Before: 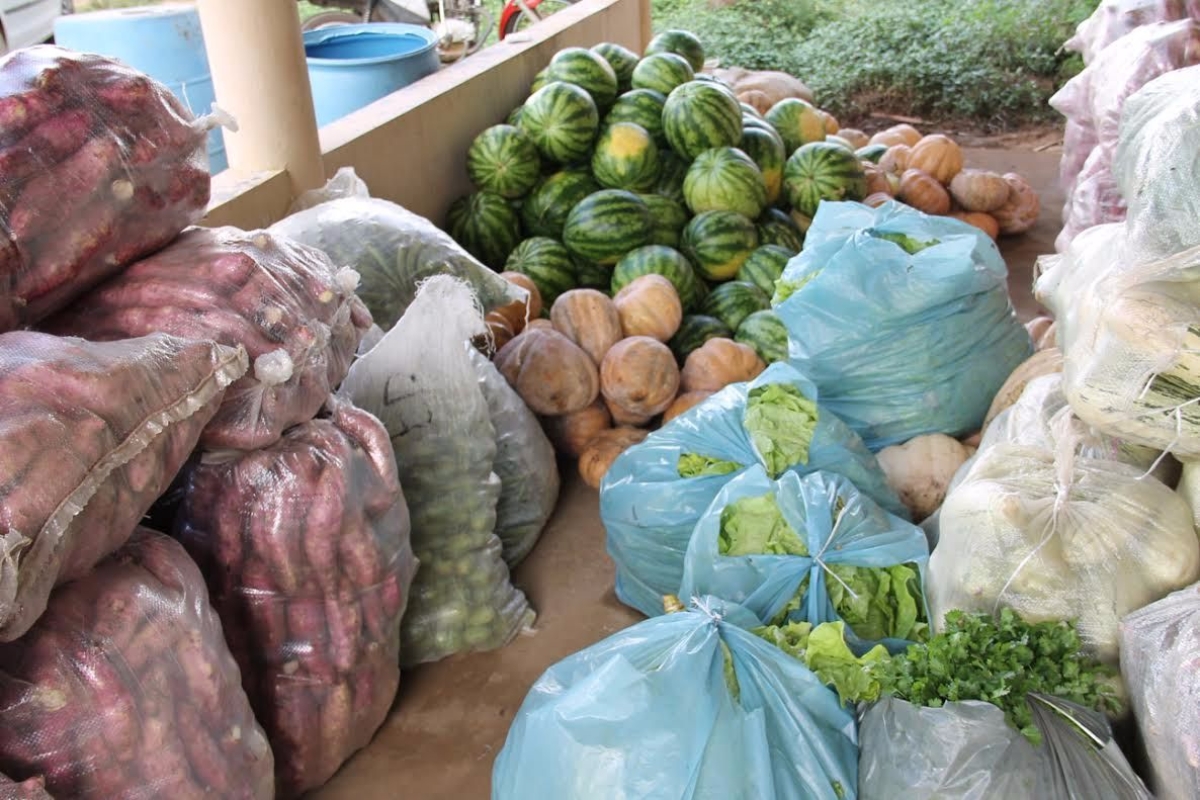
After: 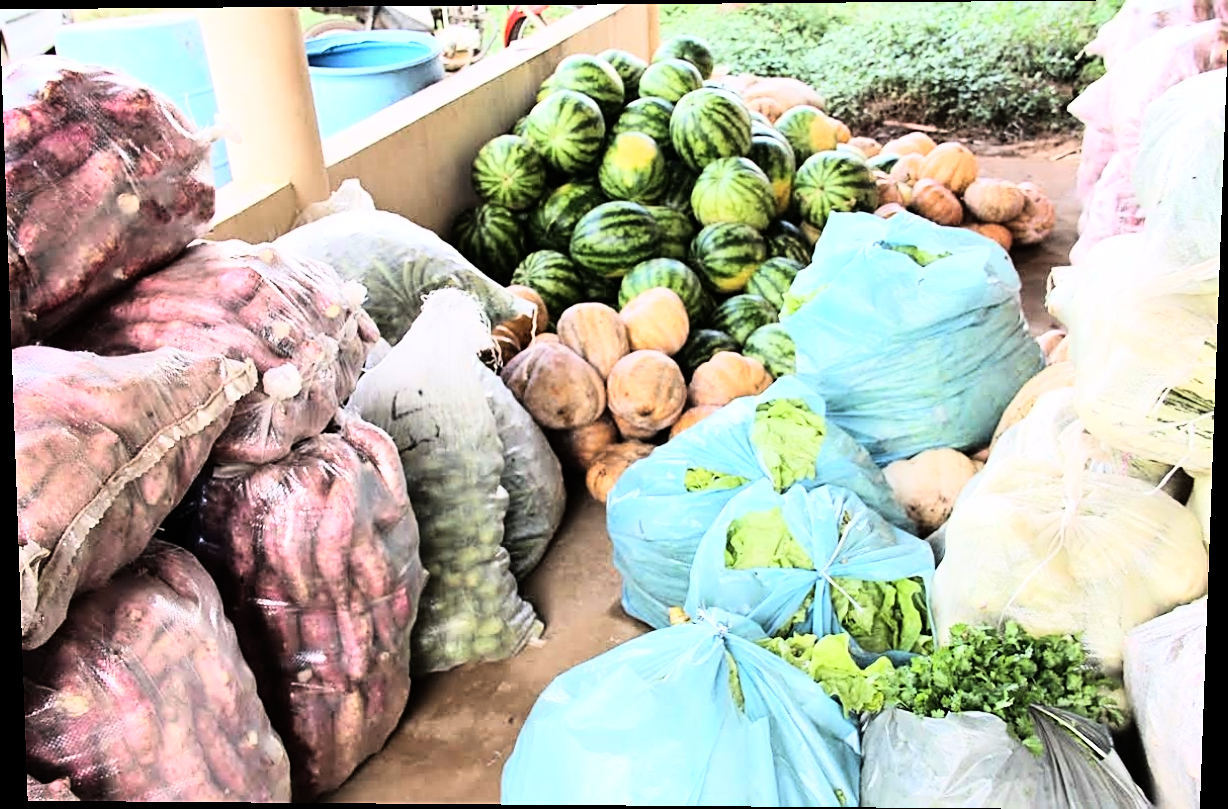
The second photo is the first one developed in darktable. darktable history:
rotate and perspective: lens shift (vertical) 0.048, lens shift (horizontal) -0.024, automatic cropping off
sharpen: on, module defaults
rgb curve: curves: ch0 [(0, 0) (0.21, 0.15) (0.24, 0.21) (0.5, 0.75) (0.75, 0.96) (0.89, 0.99) (1, 1)]; ch1 [(0, 0.02) (0.21, 0.13) (0.25, 0.2) (0.5, 0.67) (0.75, 0.9) (0.89, 0.97) (1, 1)]; ch2 [(0, 0.02) (0.21, 0.13) (0.25, 0.2) (0.5, 0.67) (0.75, 0.9) (0.89, 0.97) (1, 1)], compensate middle gray true
